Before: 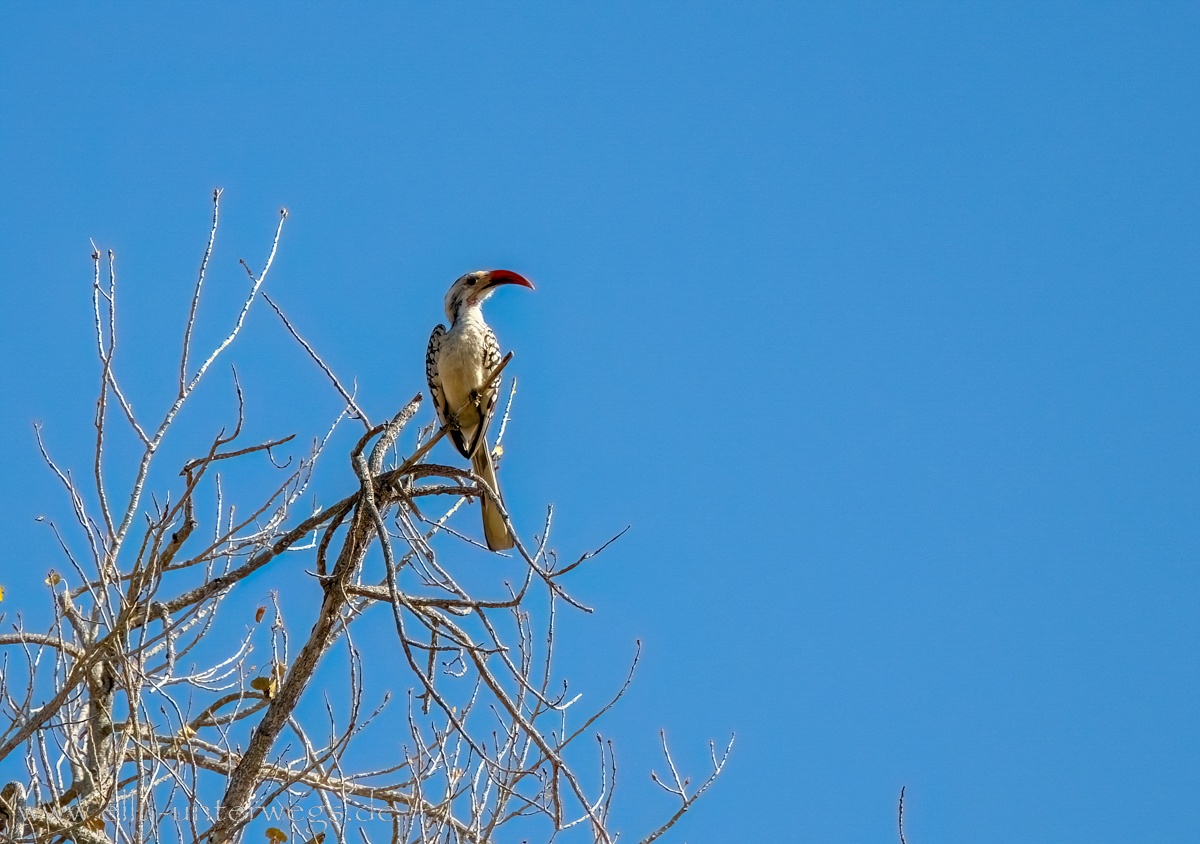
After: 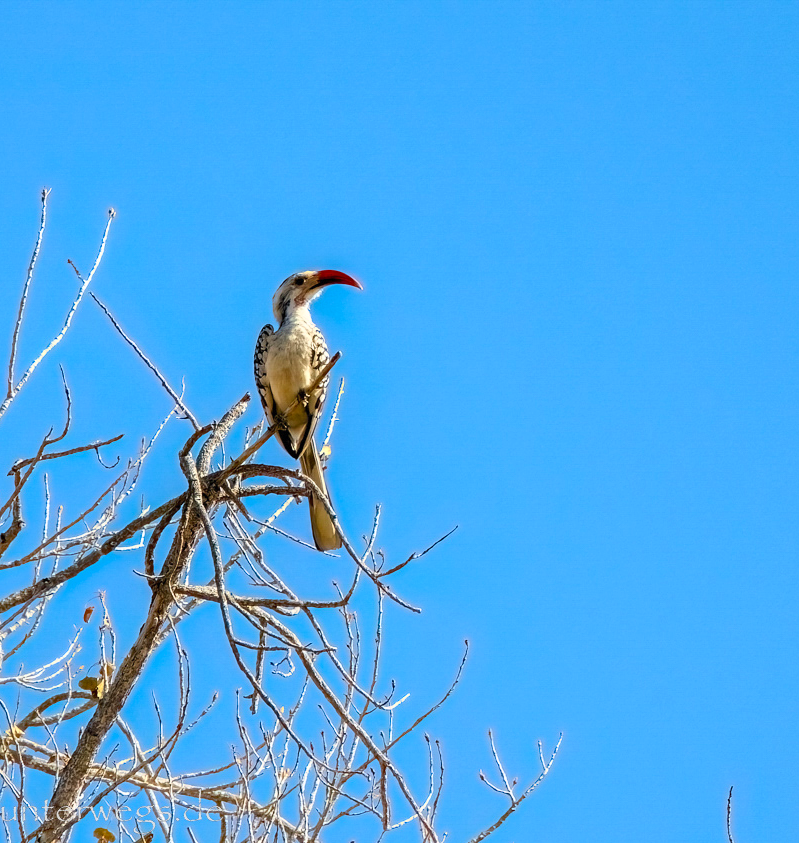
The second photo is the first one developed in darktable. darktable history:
contrast brightness saturation: contrast 0.2, brightness 0.16, saturation 0.22
crop and rotate: left 14.385%, right 18.948%
